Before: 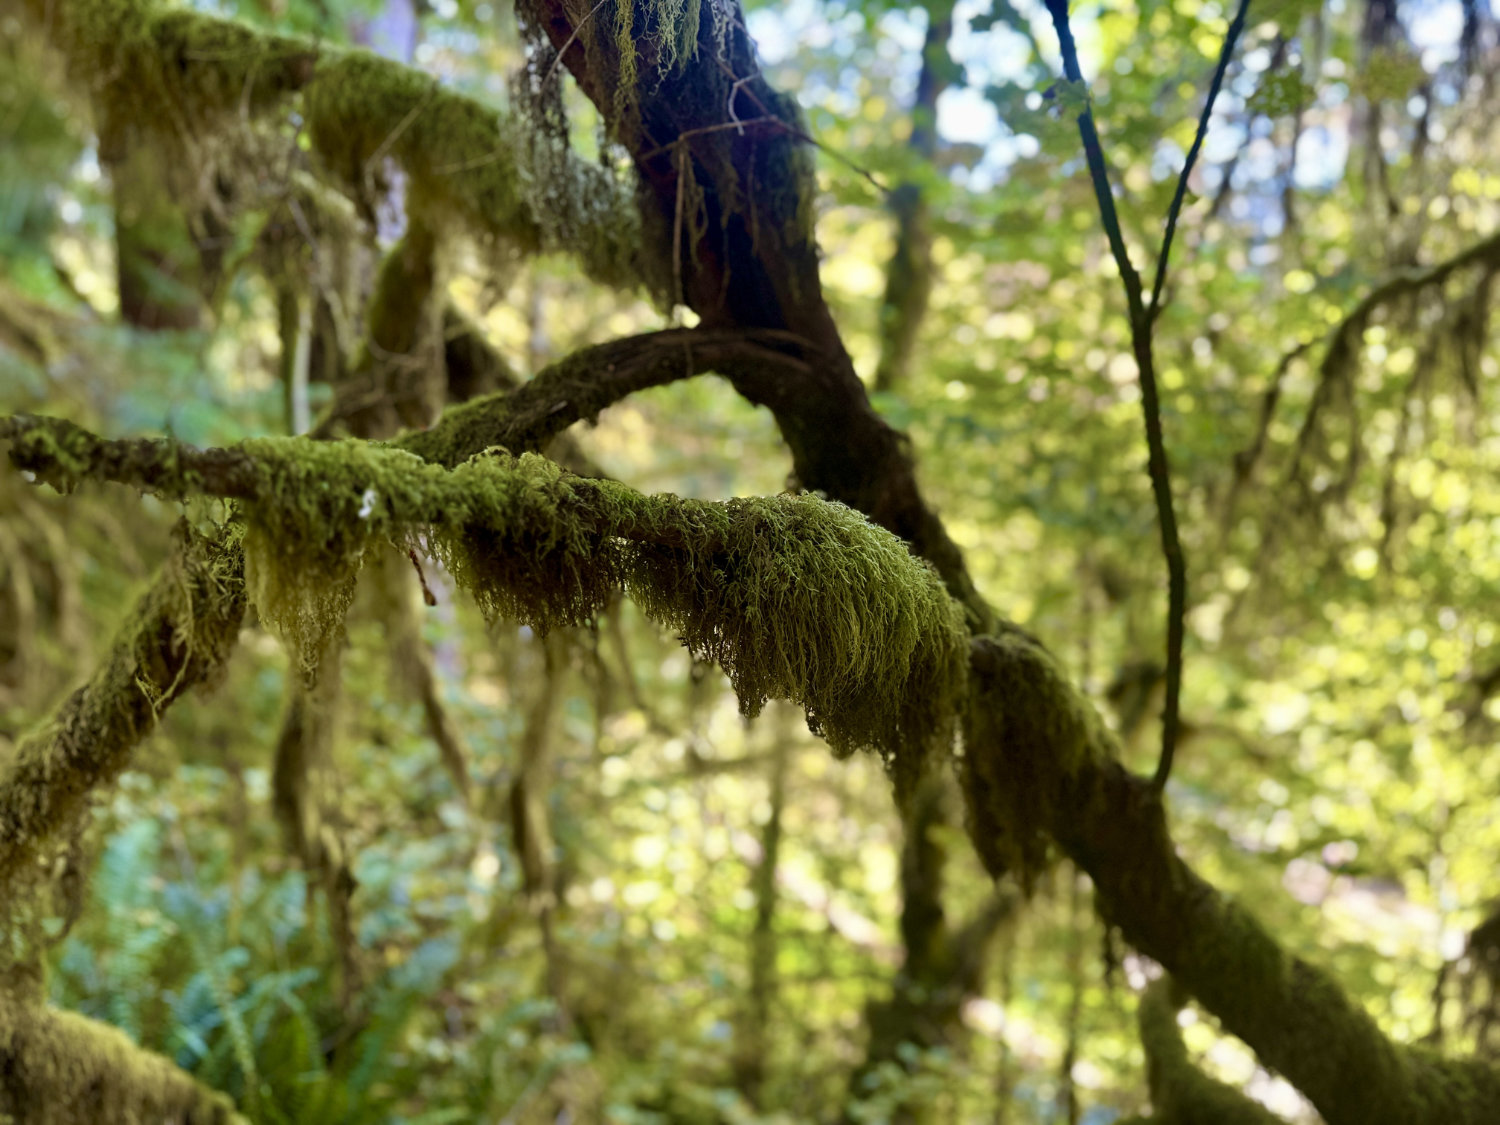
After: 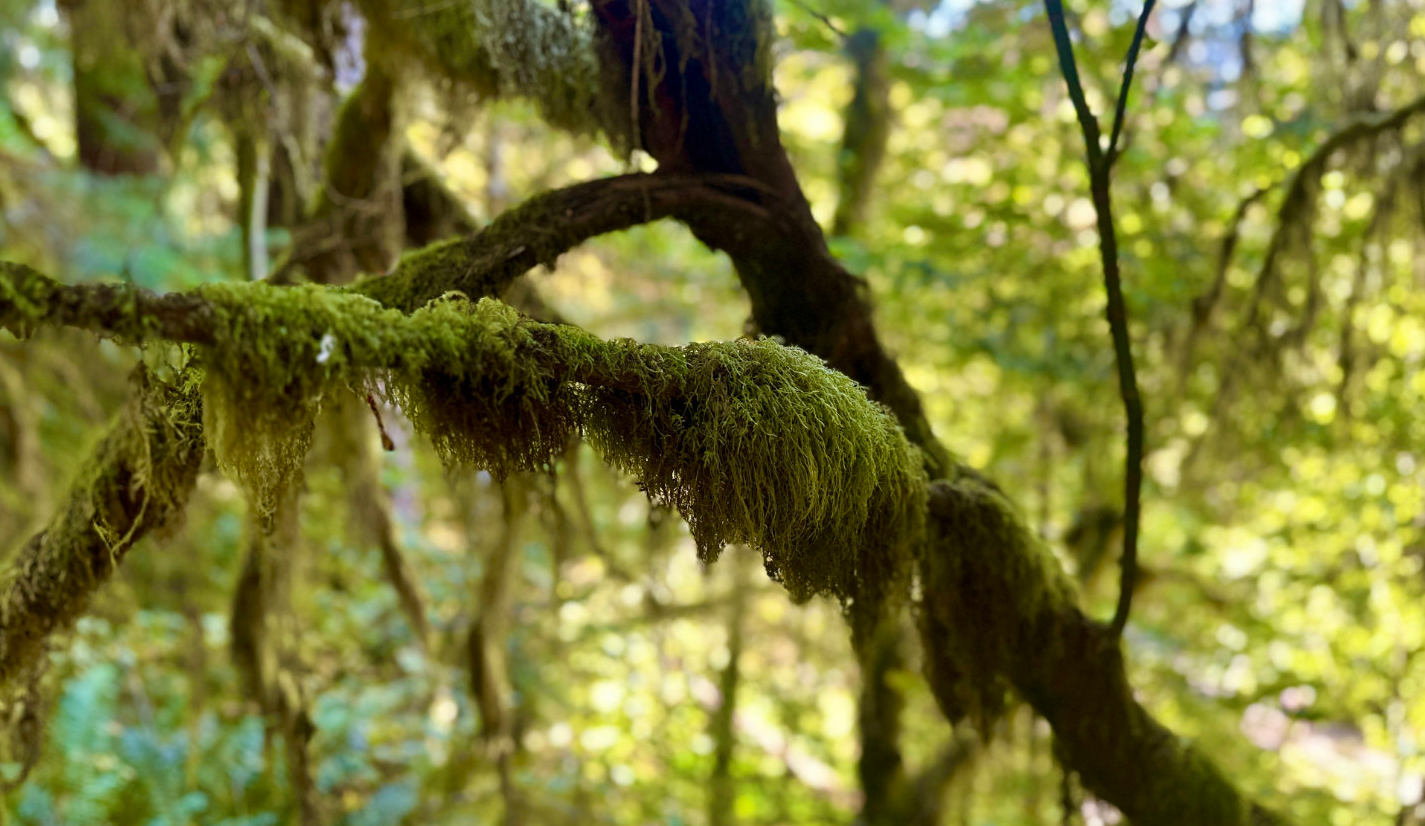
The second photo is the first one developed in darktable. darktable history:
crop and rotate: left 2.83%, top 13.859%, right 2.143%, bottom 12.694%
